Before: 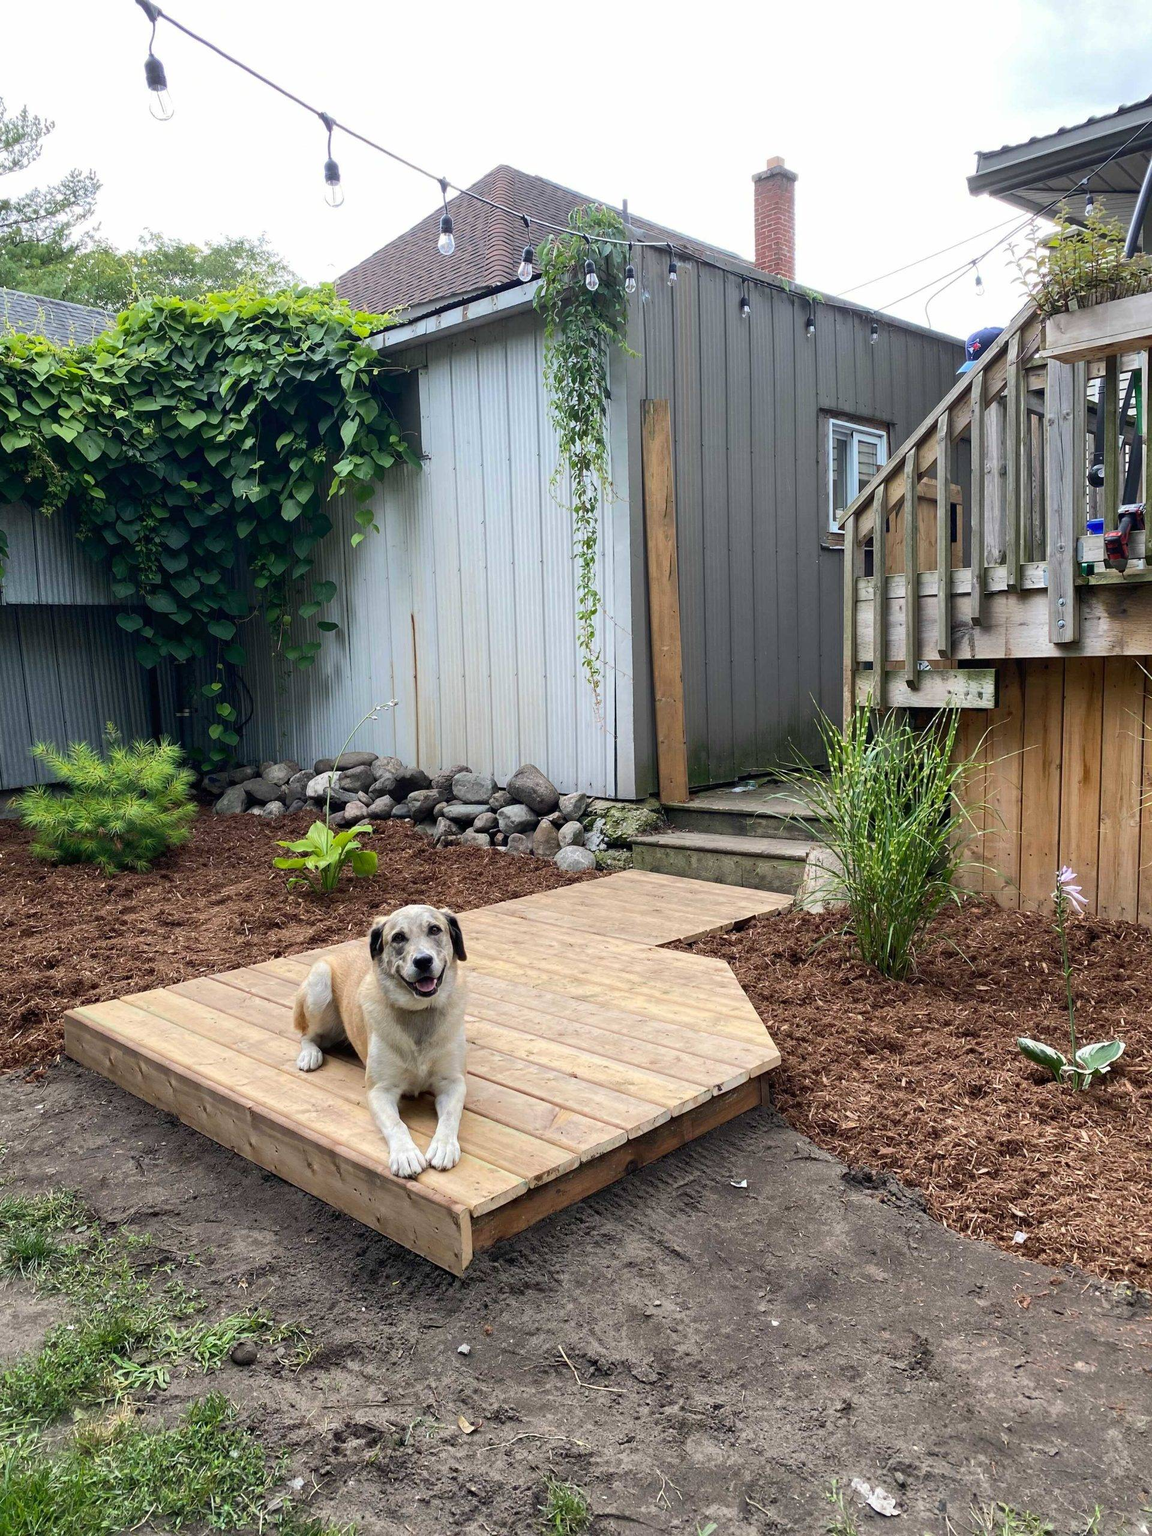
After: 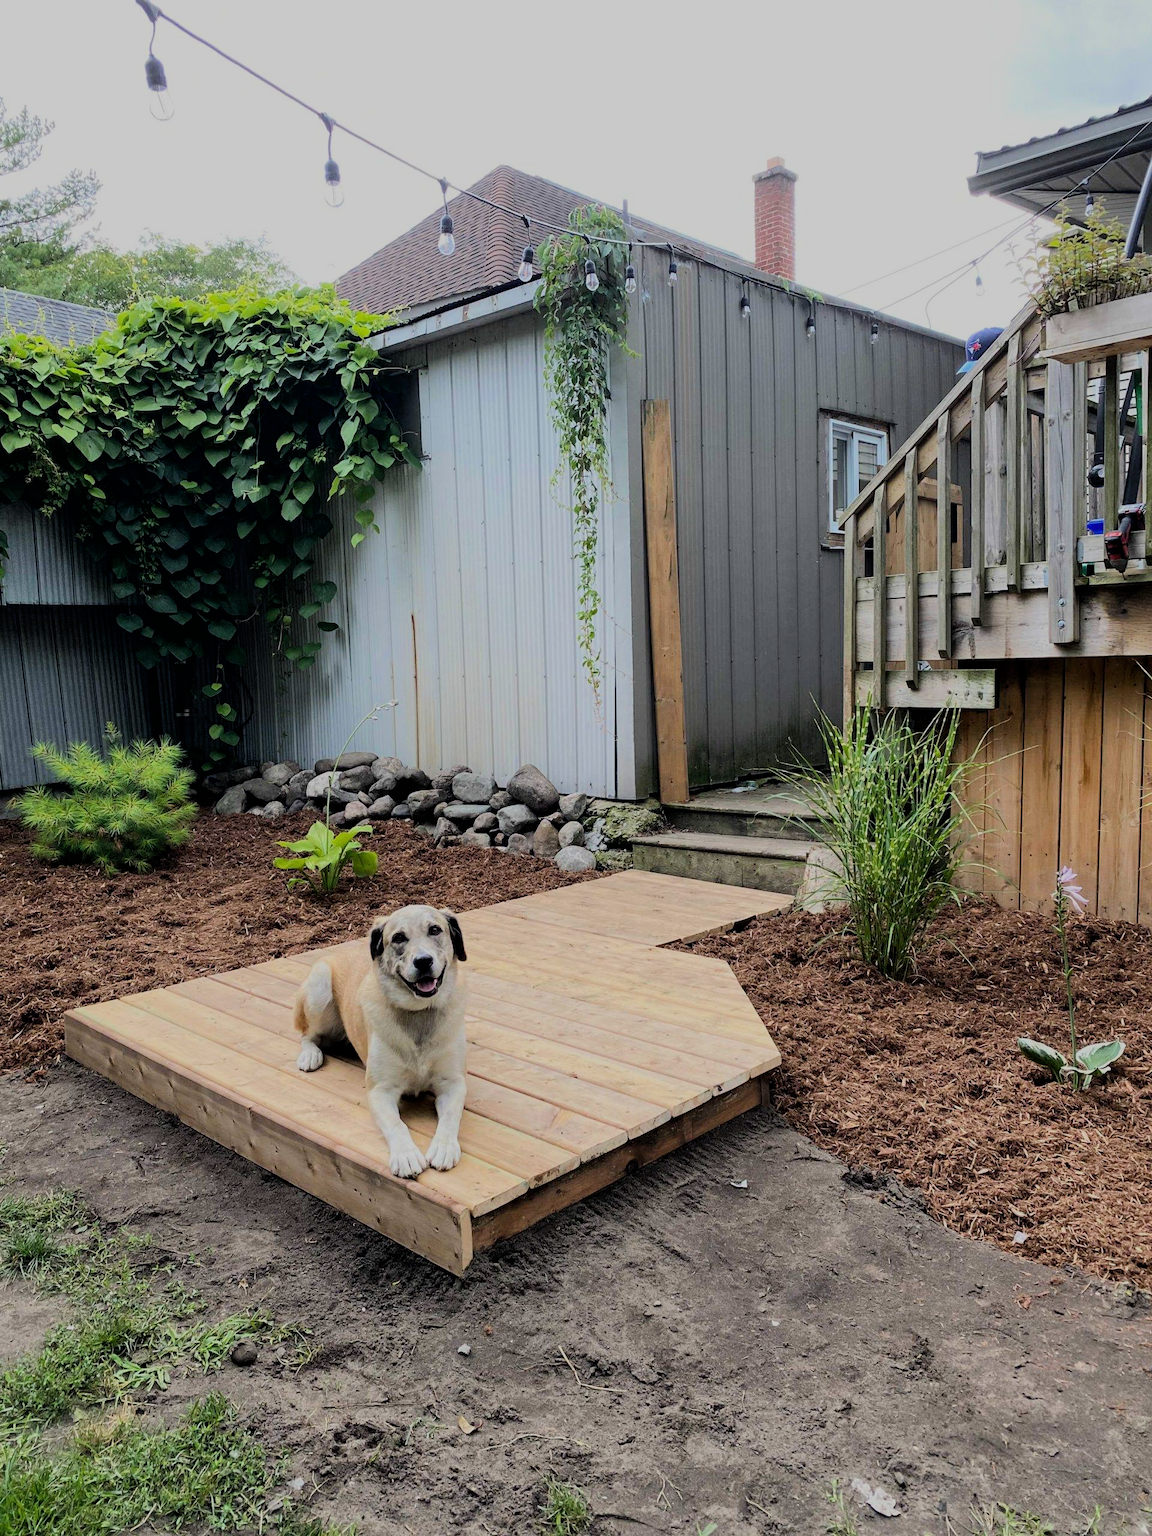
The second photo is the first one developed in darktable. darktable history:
filmic rgb: black relative exposure -6.17 EV, white relative exposure 6.95 EV, hardness 2.24, color science v6 (2022)
